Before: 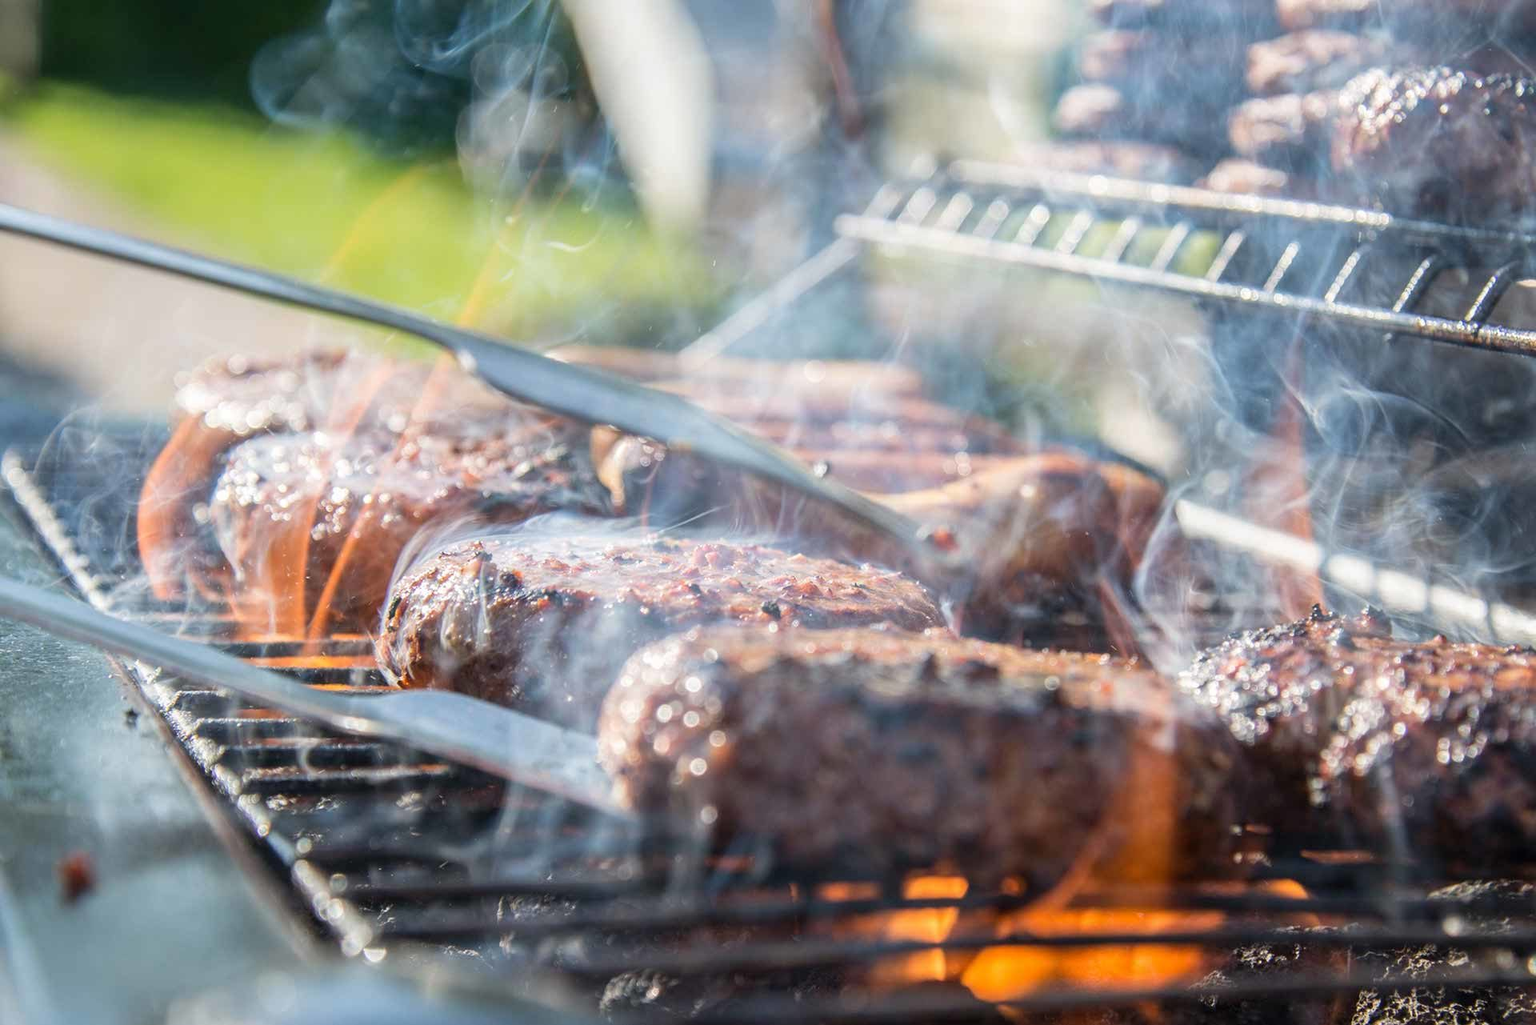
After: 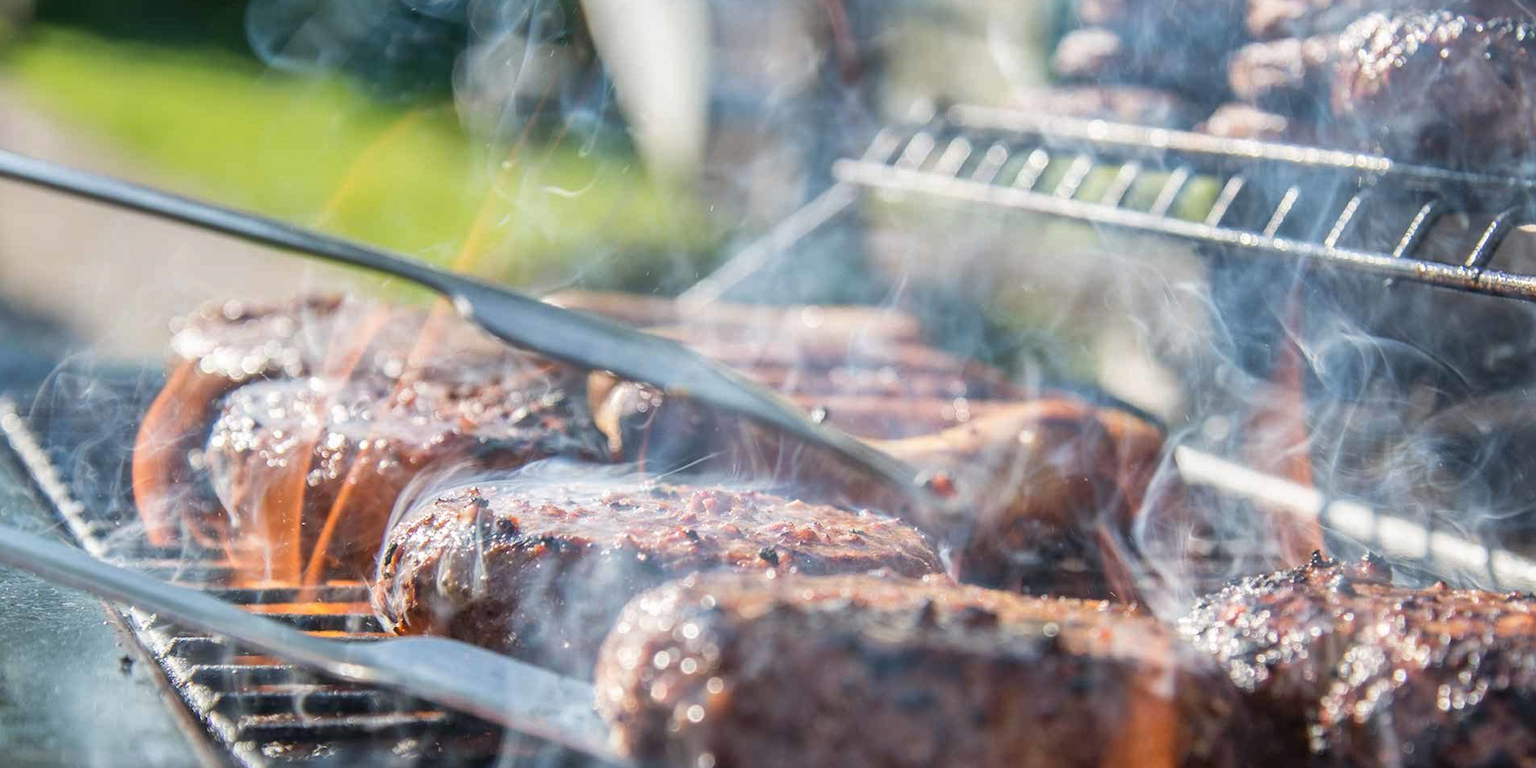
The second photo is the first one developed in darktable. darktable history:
crop: left 0.387%, top 5.469%, bottom 19.809%
shadows and highlights: shadows 25, highlights -48, soften with gaussian
